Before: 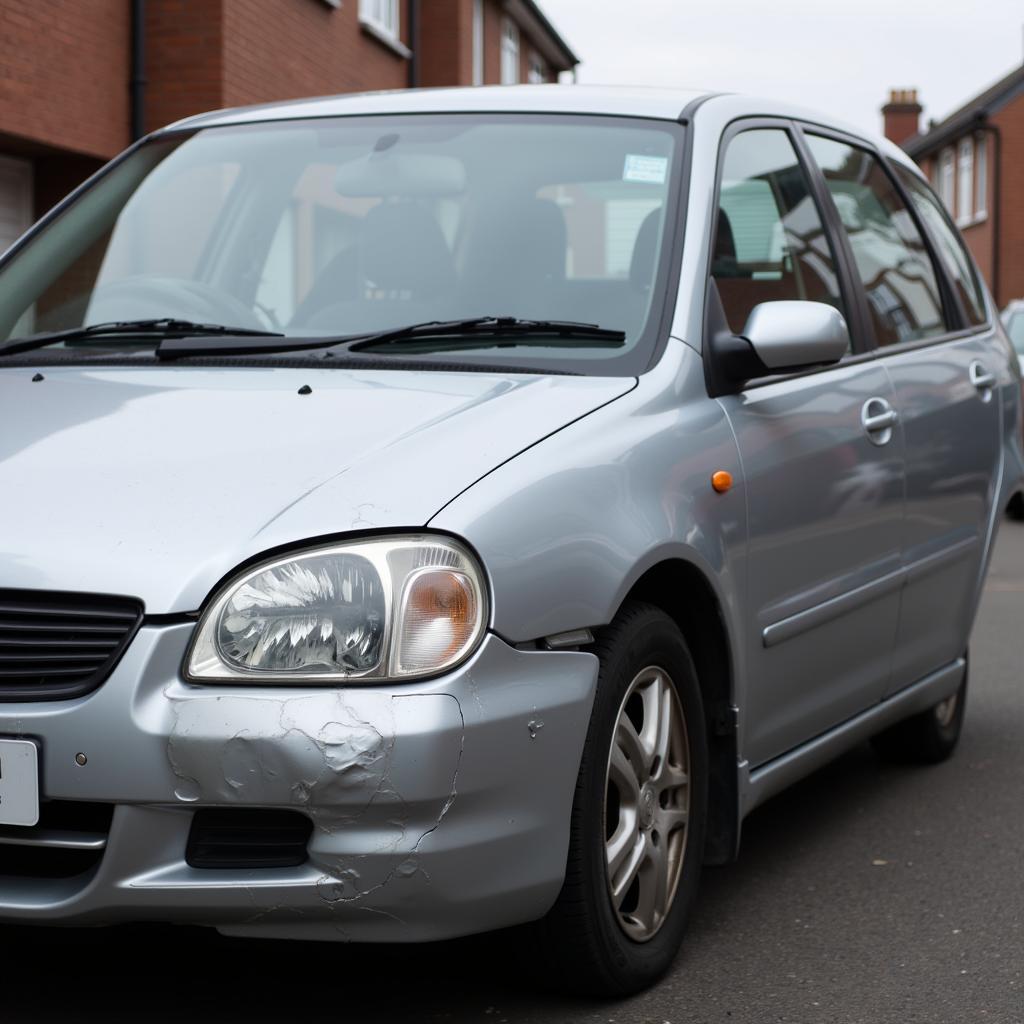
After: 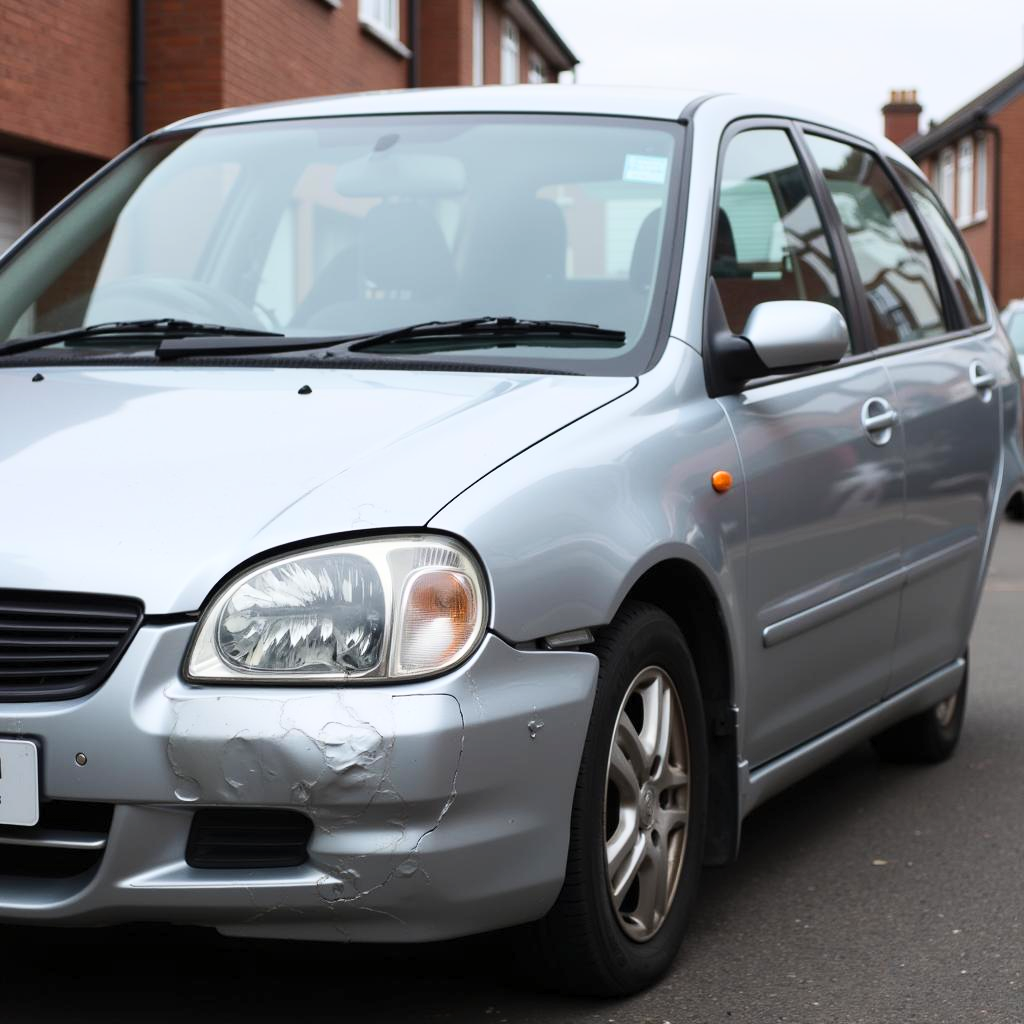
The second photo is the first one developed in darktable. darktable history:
contrast brightness saturation: contrast 0.202, brightness 0.153, saturation 0.14
